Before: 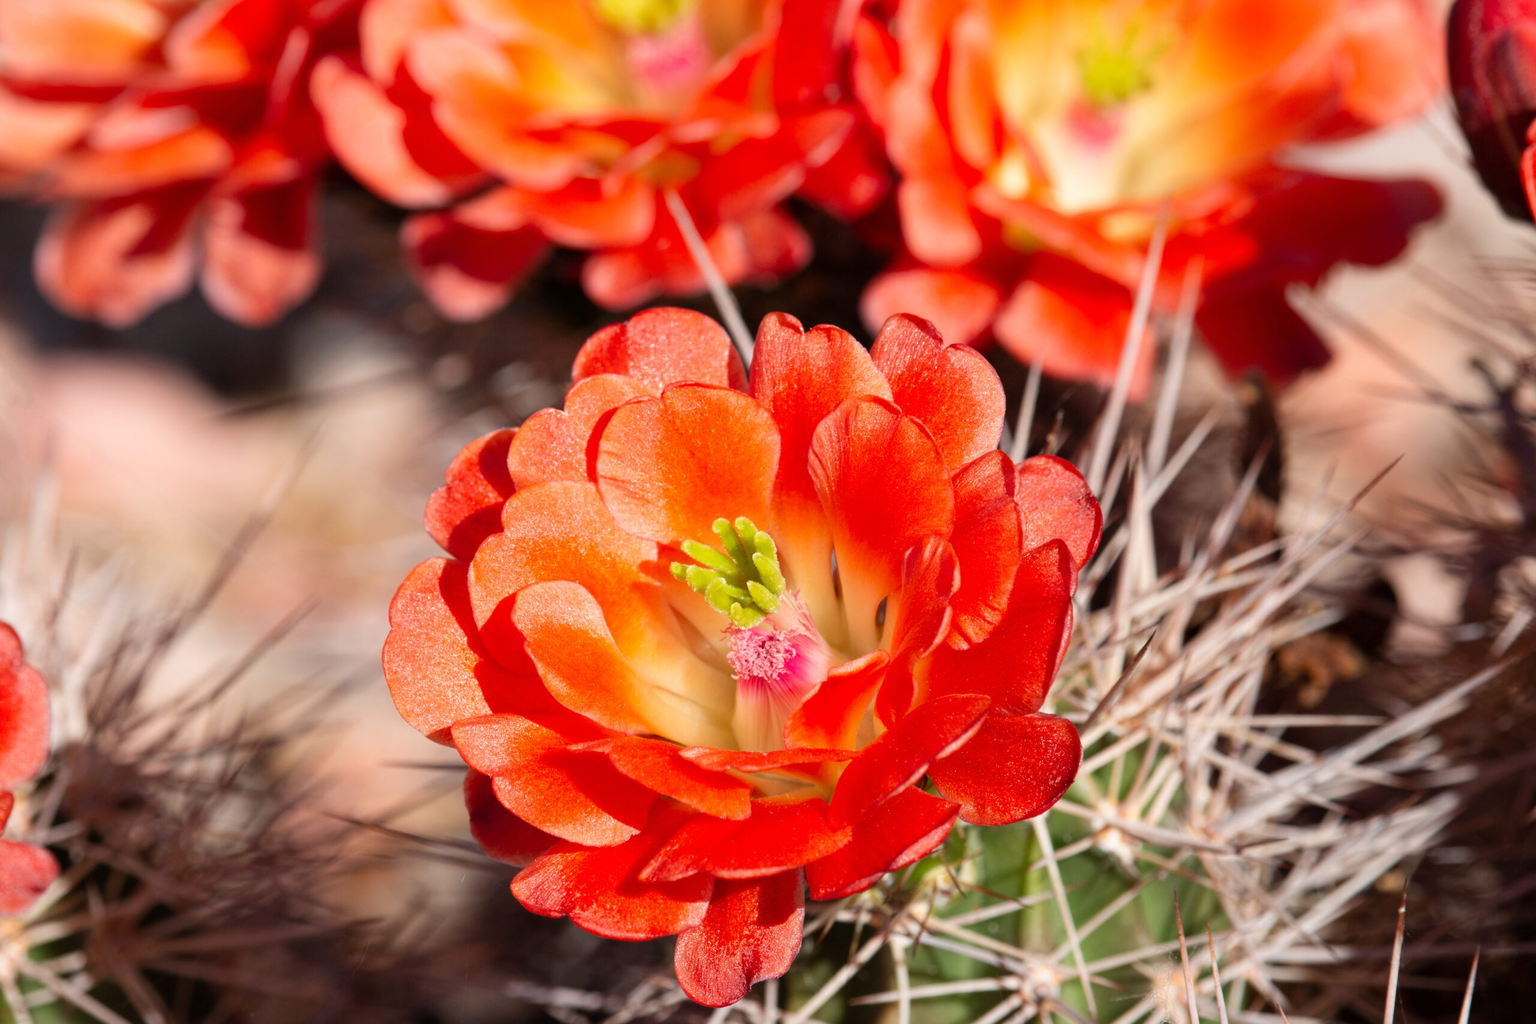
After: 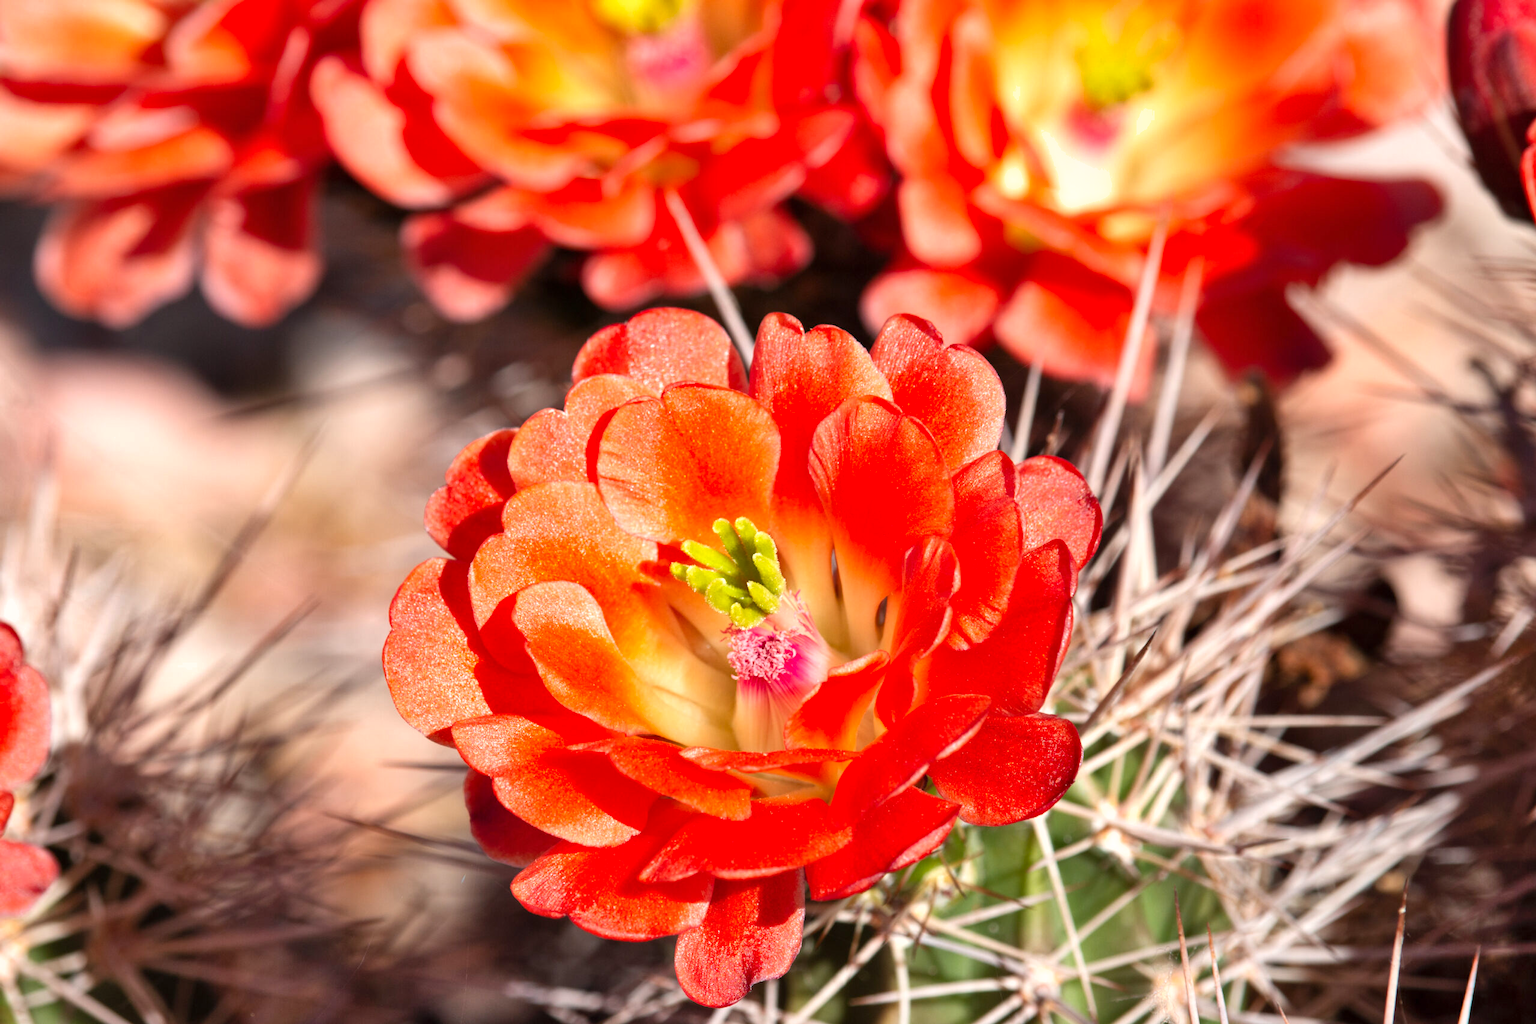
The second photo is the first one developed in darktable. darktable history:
shadows and highlights: soften with gaussian
exposure: exposure 0.402 EV, compensate highlight preservation false
